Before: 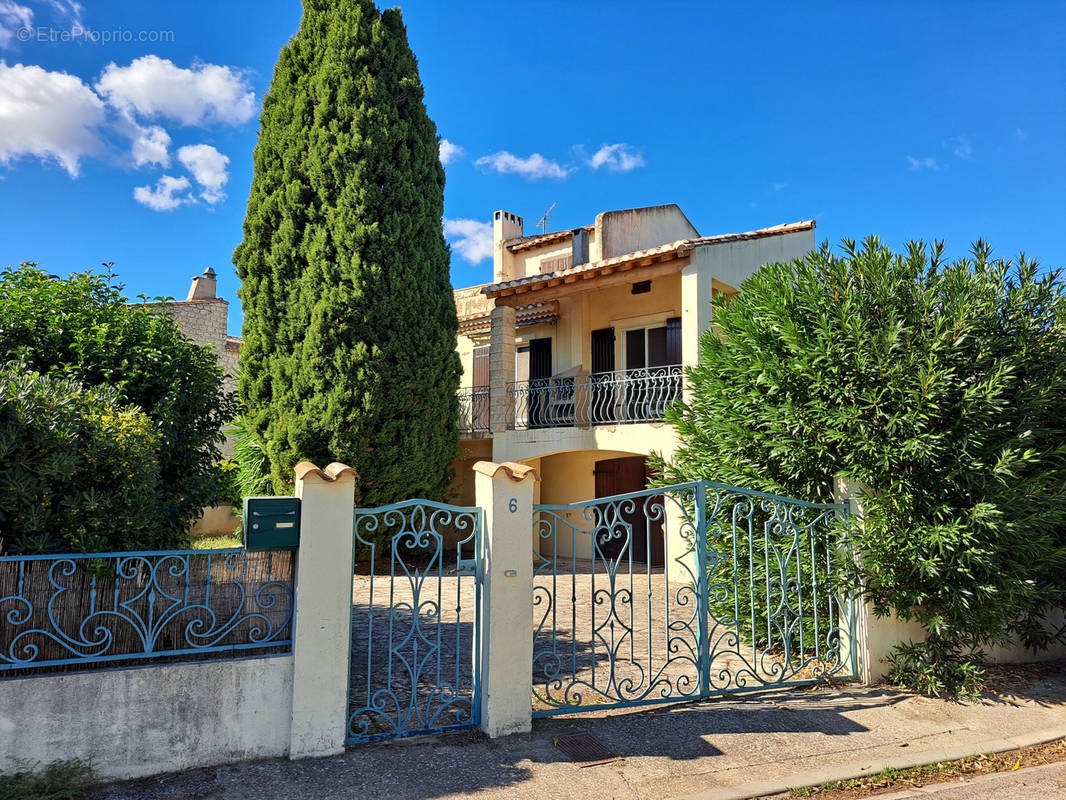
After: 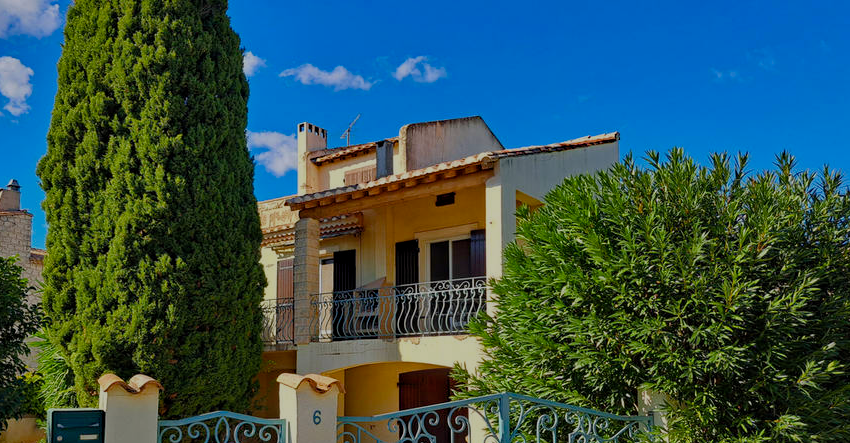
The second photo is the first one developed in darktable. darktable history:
haze removal: compatibility mode true, adaptive false
color balance rgb: power › chroma 0.245%, power › hue 60.44°, perceptual saturation grading › global saturation 20%, perceptual saturation grading › highlights -25.714%, perceptual saturation grading › shadows 24.049%, perceptual brilliance grading › global brilliance 2.998%, perceptual brilliance grading › highlights -2.498%, perceptual brilliance grading › shadows 3.172%
exposure: black level correction 0, exposure -0.781 EV, compensate highlight preservation false
crop: left 18.4%, top 11.092%, right 1.856%, bottom 33.422%
shadows and highlights: shadows 25.68, white point adjustment -3.07, highlights -30.12
